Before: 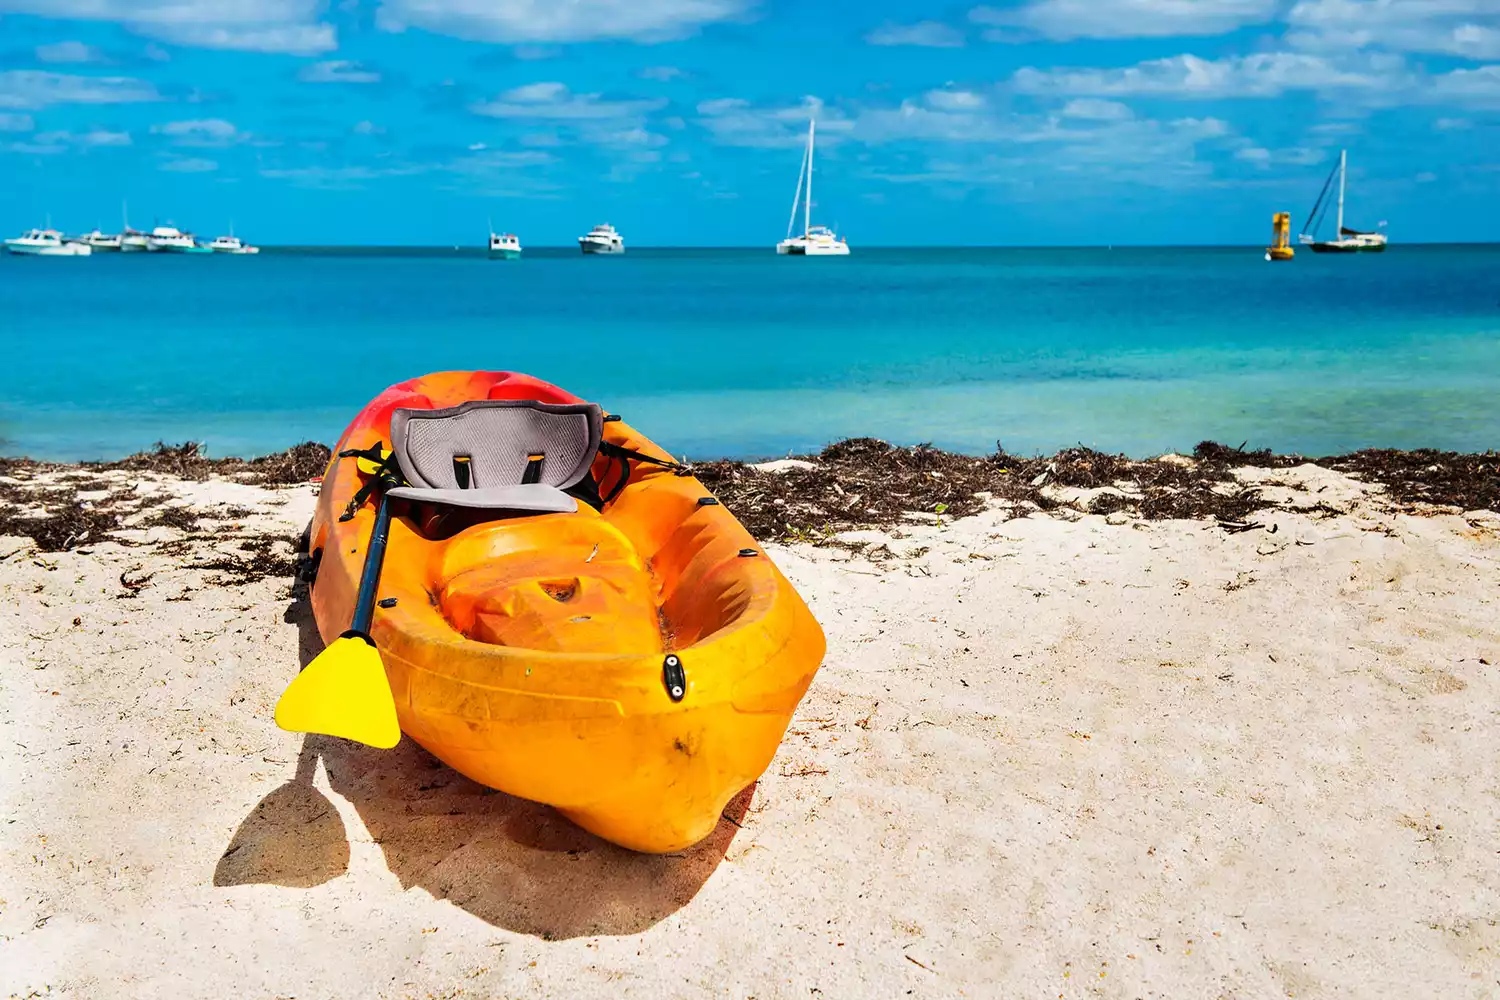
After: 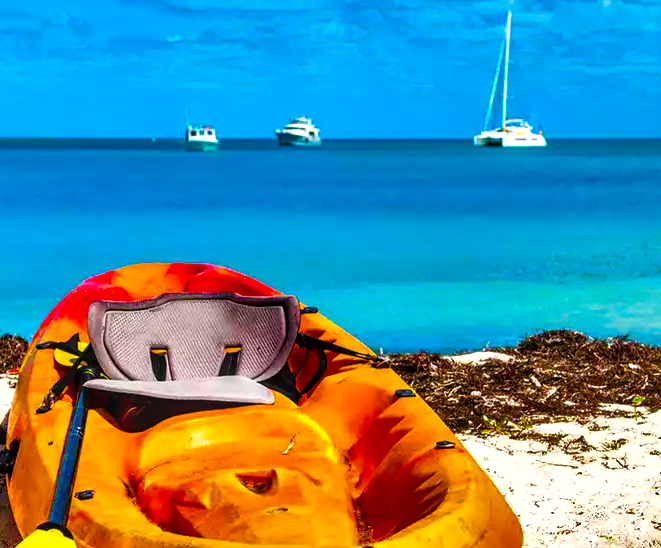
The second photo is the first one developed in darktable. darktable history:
local contrast: on, module defaults
shadows and highlights: white point adjustment -3.64, highlights -63.34, highlights color adjustment 42%, soften with gaussian
crop: left 20.248%, top 10.86%, right 35.675%, bottom 34.321%
color balance rgb: linear chroma grading › shadows 10%, linear chroma grading › highlights 10%, linear chroma grading › global chroma 15%, linear chroma grading › mid-tones 15%, perceptual saturation grading › global saturation 40%, perceptual saturation grading › highlights -25%, perceptual saturation grading › mid-tones 35%, perceptual saturation grading › shadows 35%, perceptual brilliance grading › global brilliance 11.29%, global vibrance 11.29%
